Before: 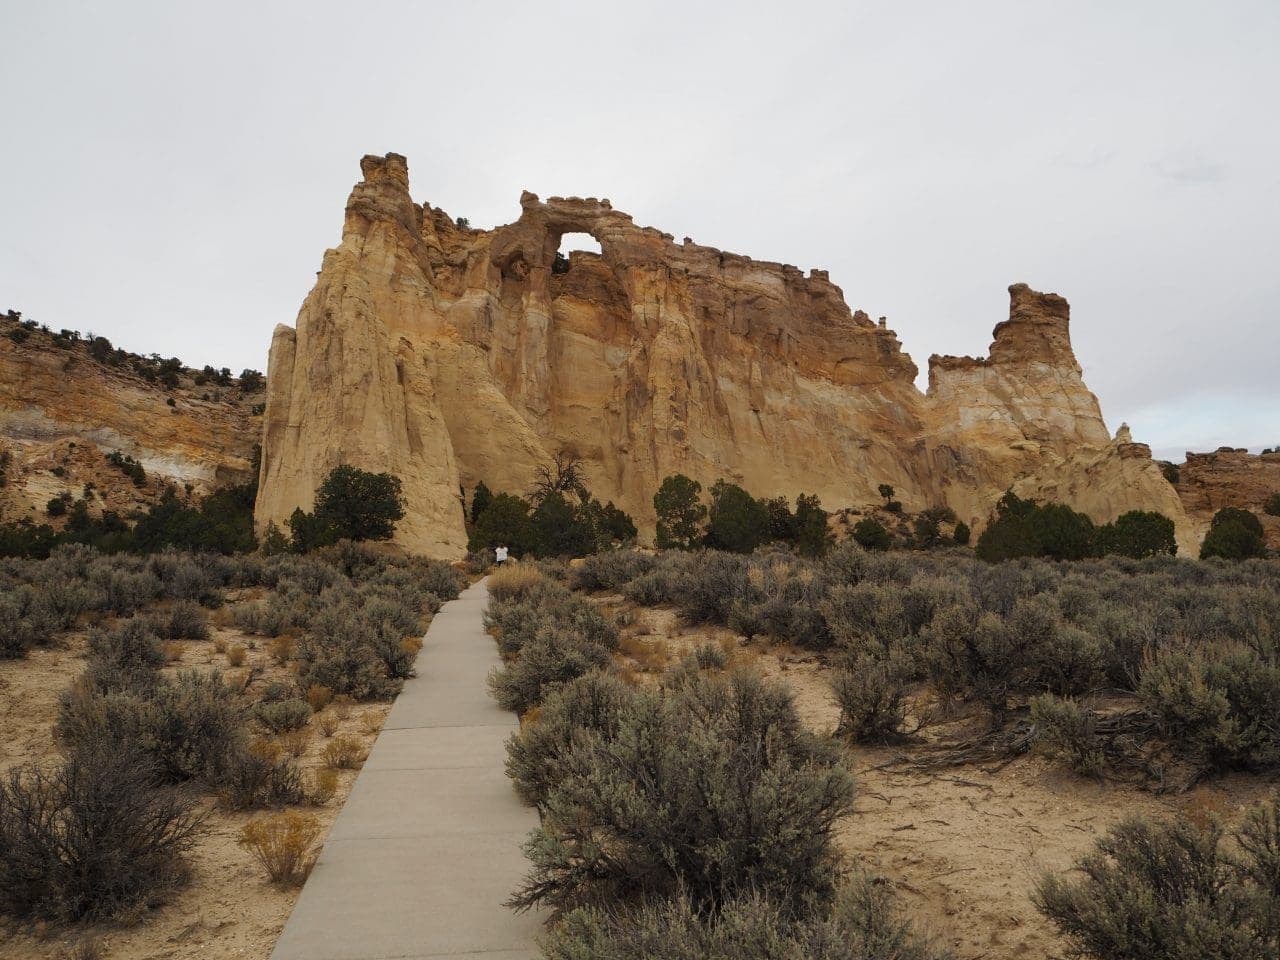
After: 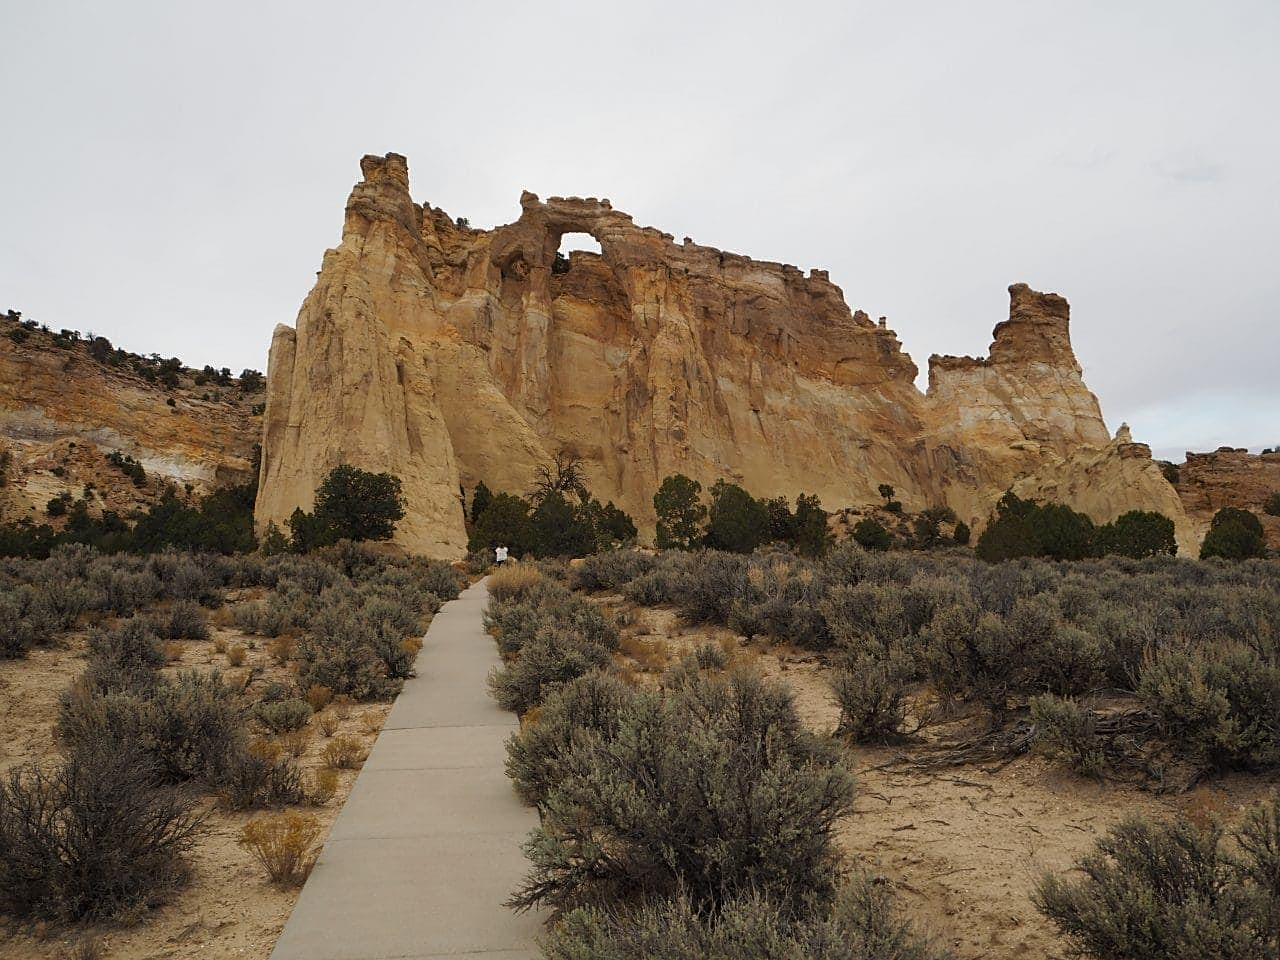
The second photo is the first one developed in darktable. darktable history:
color balance rgb: perceptual saturation grading › global saturation 0.979%
sharpen: radius 1.886, amount 0.401, threshold 1.287
